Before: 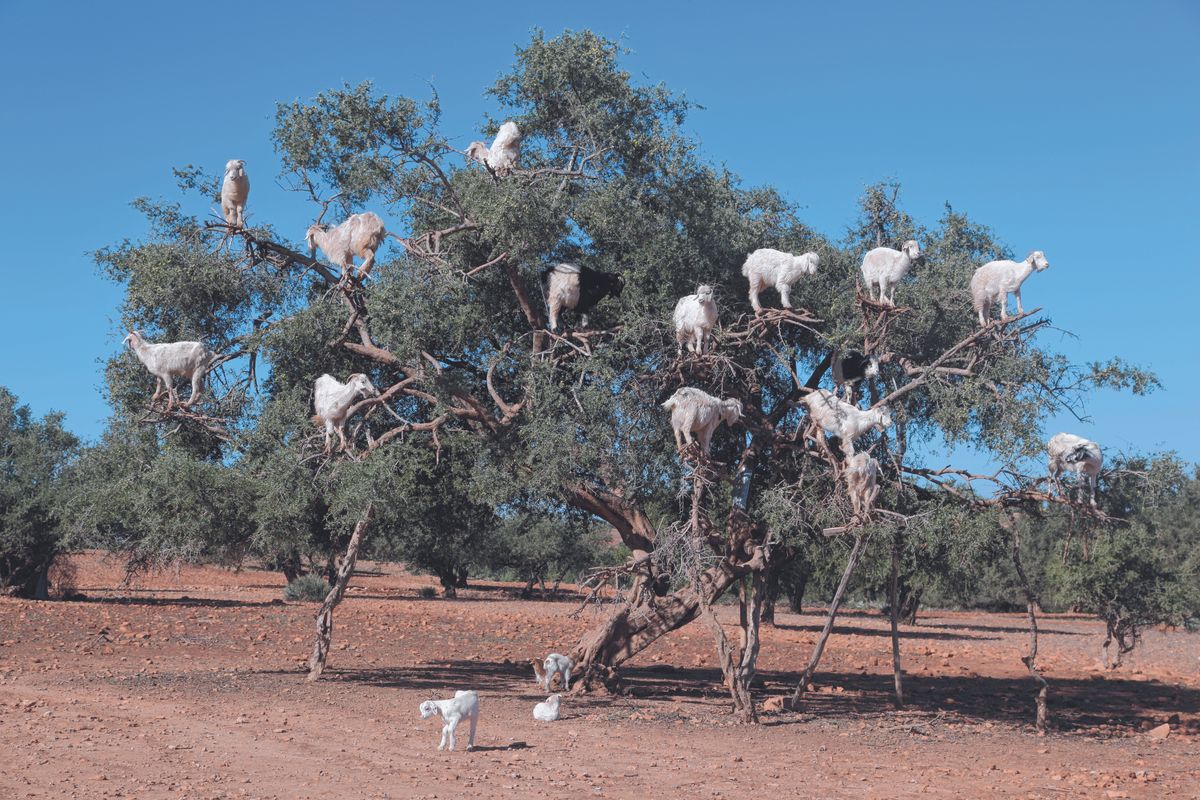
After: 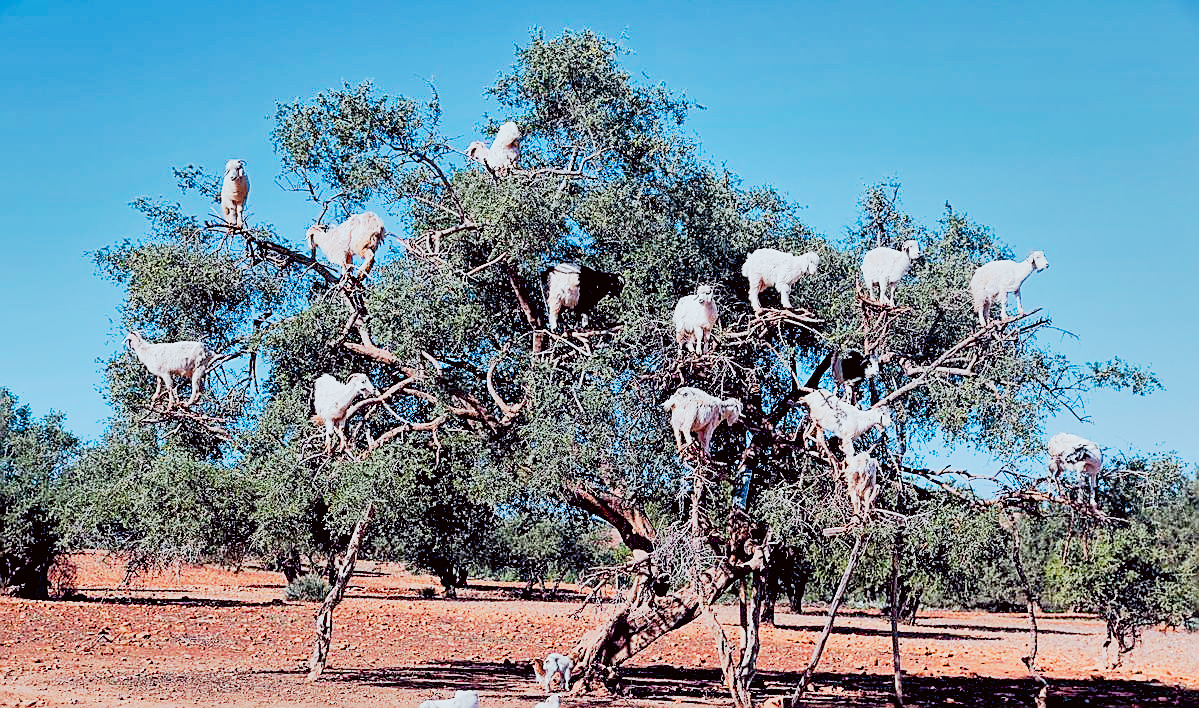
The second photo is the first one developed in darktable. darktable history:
color correction: highlights a* -2.86, highlights b* -2.71, shadows a* 2.13, shadows b* 2.63
shadows and highlights: low approximation 0.01, soften with gaussian
sharpen: radius 1.423, amount 1.245, threshold 0.801
filmic rgb: black relative exposure -7.65 EV, white relative exposure 4.56 EV, threshold 5.97 EV, hardness 3.61, iterations of high-quality reconstruction 0, contrast in shadows safe, enable highlight reconstruction true
tone curve: curves: ch0 [(0, 0.008) (0.081, 0.044) (0.177, 0.123) (0.283, 0.253) (0.416, 0.449) (0.495, 0.524) (0.661, 0.756) (0.796, 0.859) (1, 0.951)]; ch1 [(0, 0) (0.161, 0.092) (0.35, 0.33) (0.392, 0.392) (0.427, 0.426) (0.479, 0.472) (0.505, 0.5) (0.521, 0.524) (0.567, 0.564) (0.583, 0.588) (0.625, 0.627) (0.678, 0.733) (1, 1)]; ch2 [(0, 0) (0.346, 0.362) (0.404, 0.427) (0.502, 0.499) (0.531, 0.523) (0.544, 0.561) (0.58, 0.59) (0.629, 0.642) (0.717, 0.678) (1, 1)], preserve colors none
crop and rotate: top 0%, bottom 11.464%
color balance rgb: perceptual saturation grading › global saturation 25.598%, global vibrance 20%
exposure: black level correction 0.037, exposure 0.9 EV, compensate exposure bias true, compensate highlight preservation false
